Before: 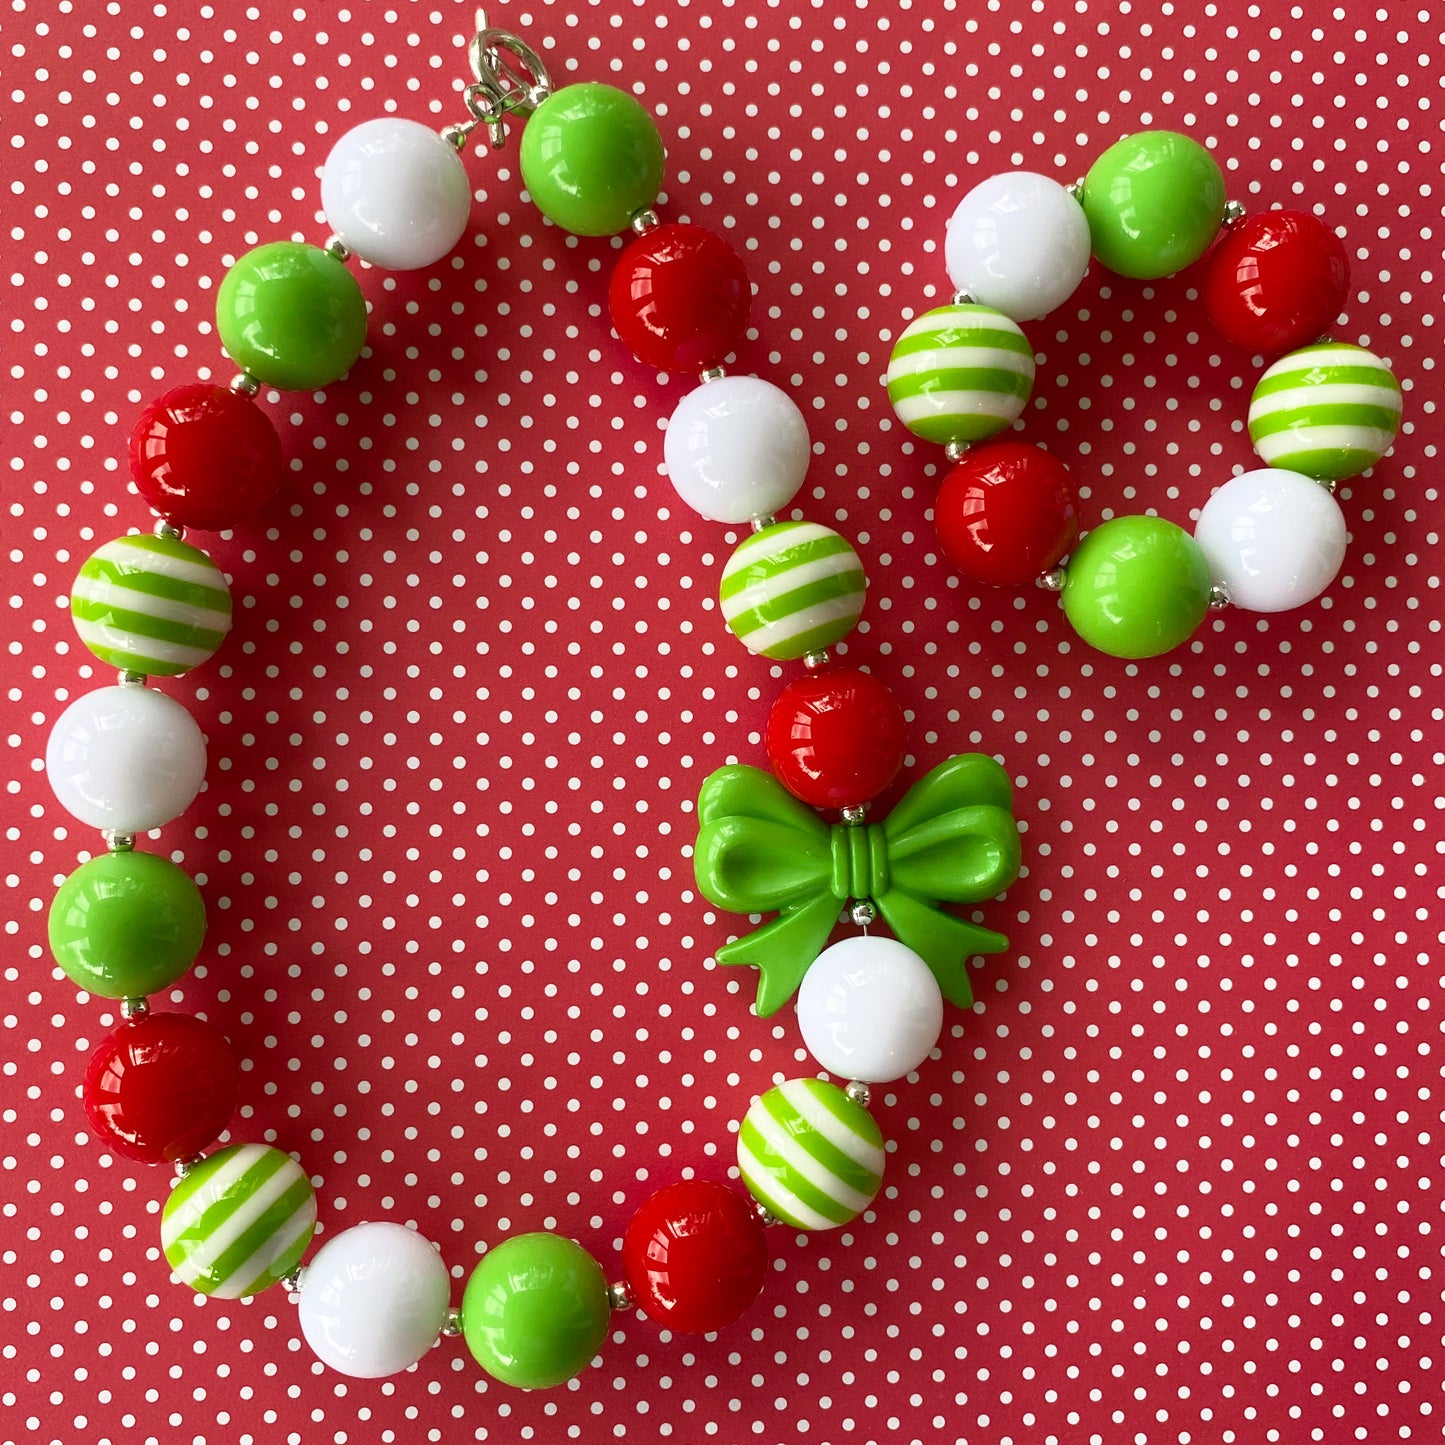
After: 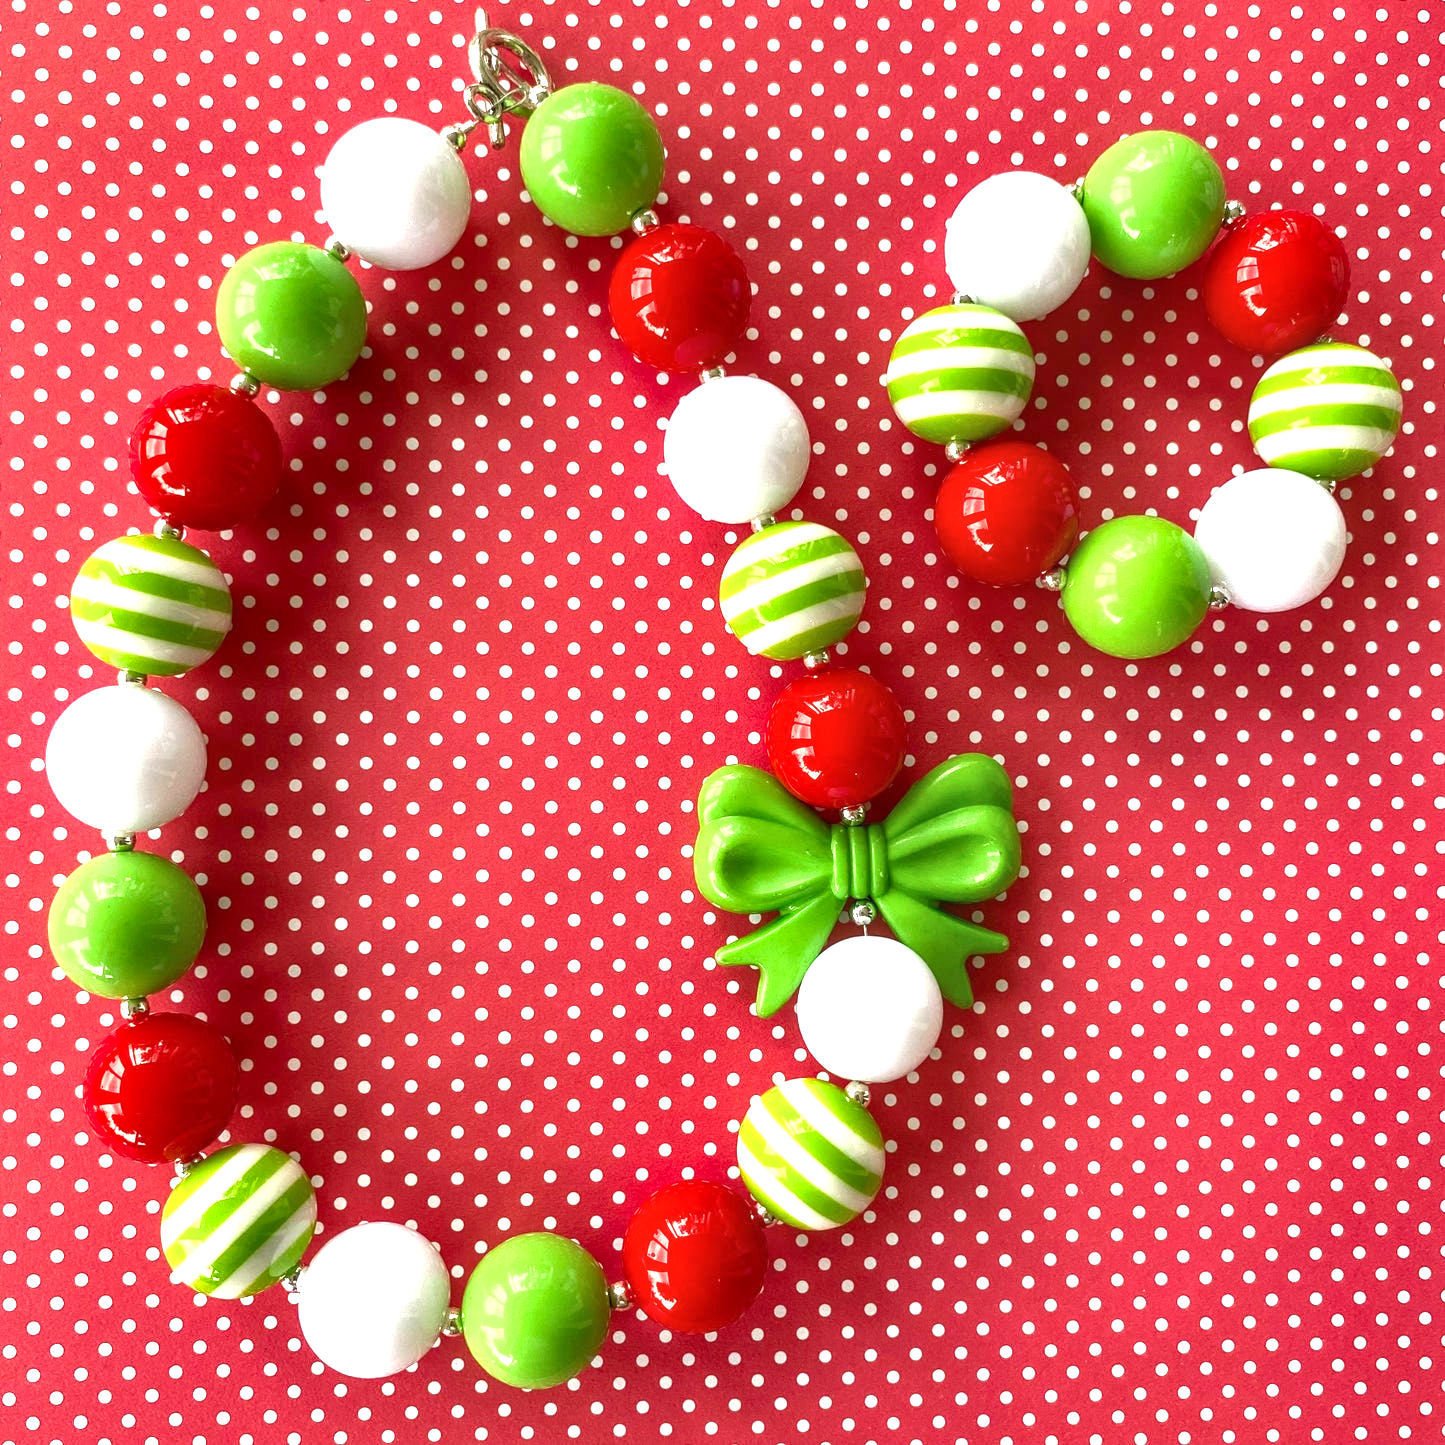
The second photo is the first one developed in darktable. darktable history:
exposure: black level correction 0, exposure 1.001 EV, compensate exposure bias true, compensate highlight preservation false
shadows and highlights: shadows 12.01, white point adjustment 1.32, soften with gaussian
local contrast: on, module defaults
